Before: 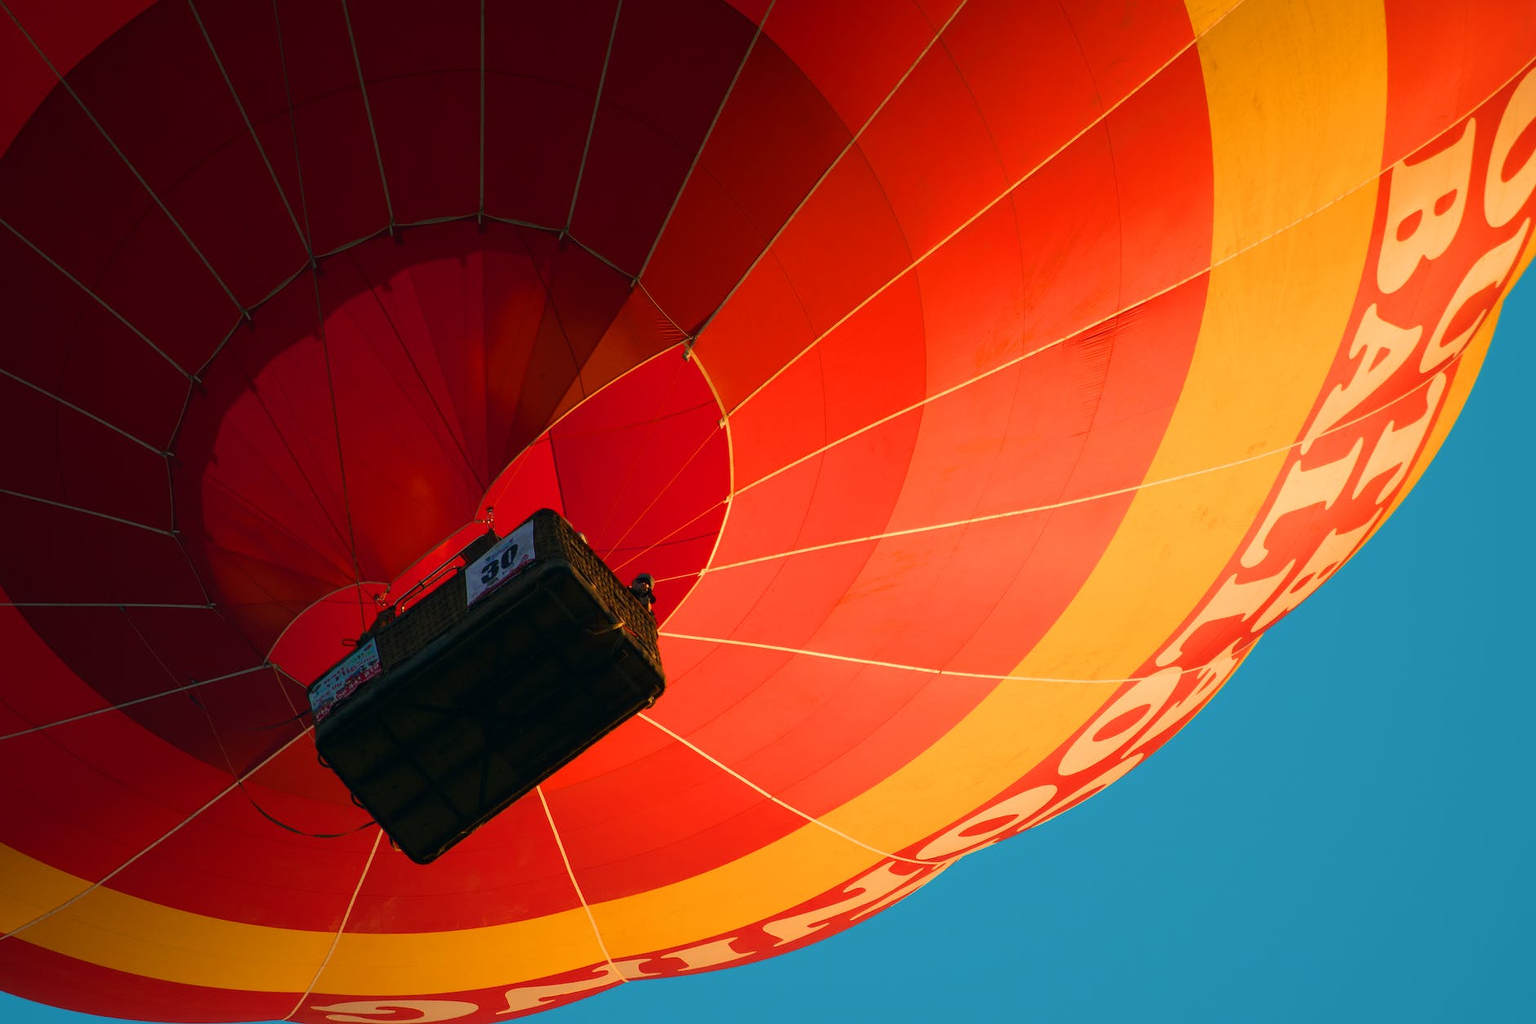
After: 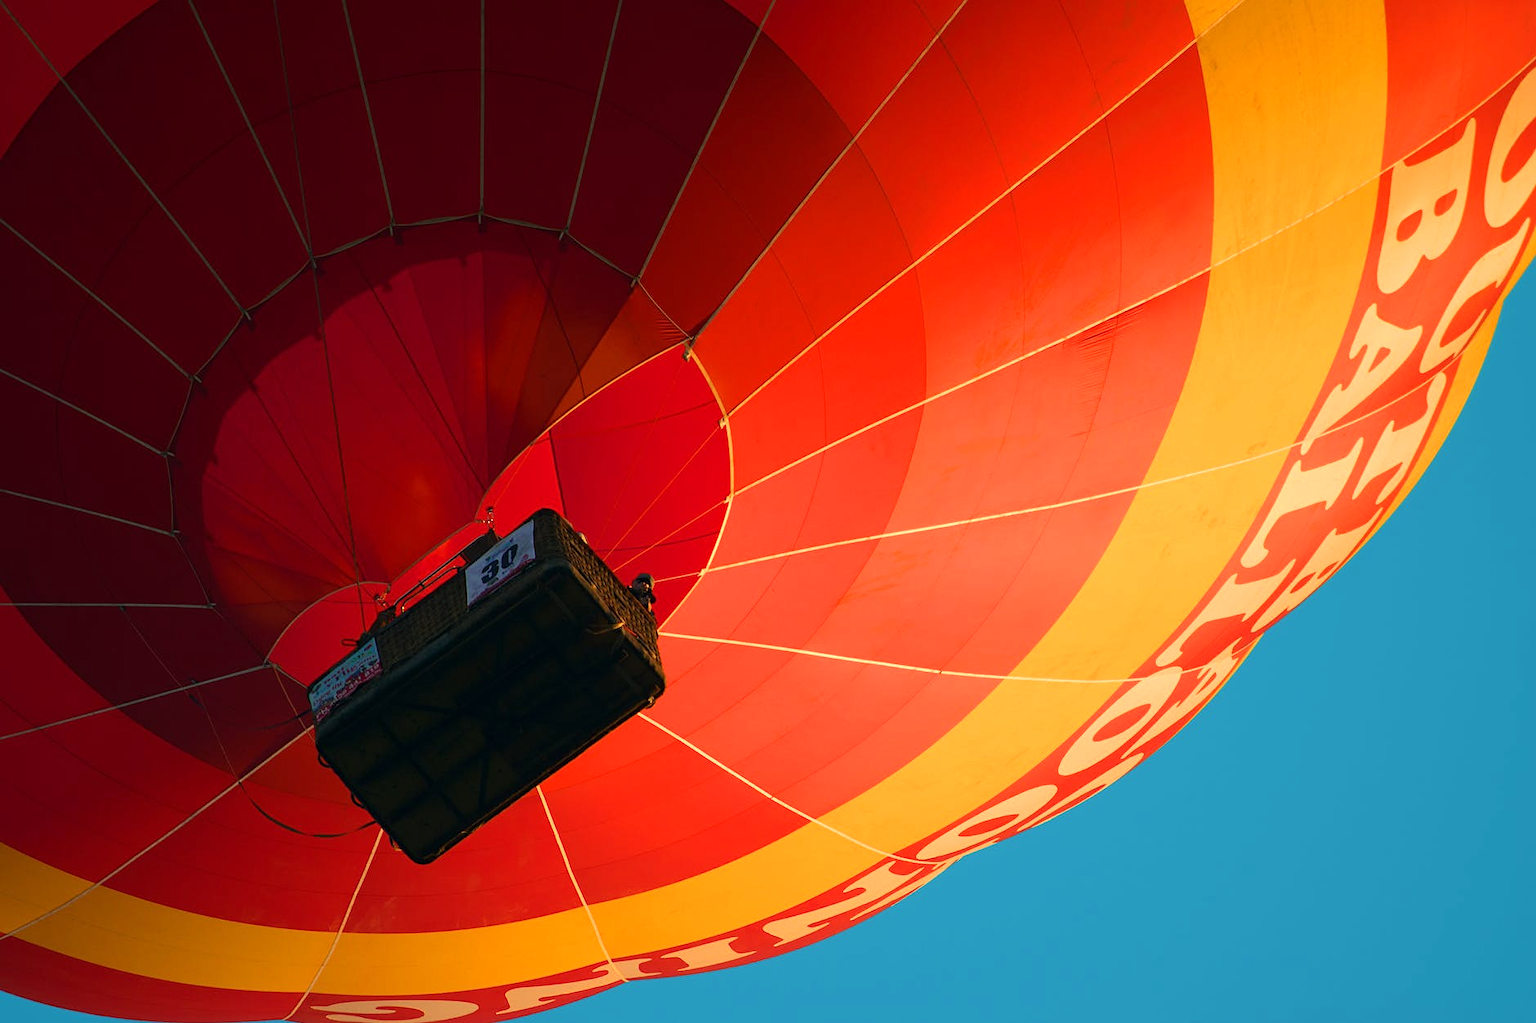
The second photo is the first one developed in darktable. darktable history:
exposure: exposure 0.2 EV, compensate highlight preservation false
sharpen: amount 0.2
